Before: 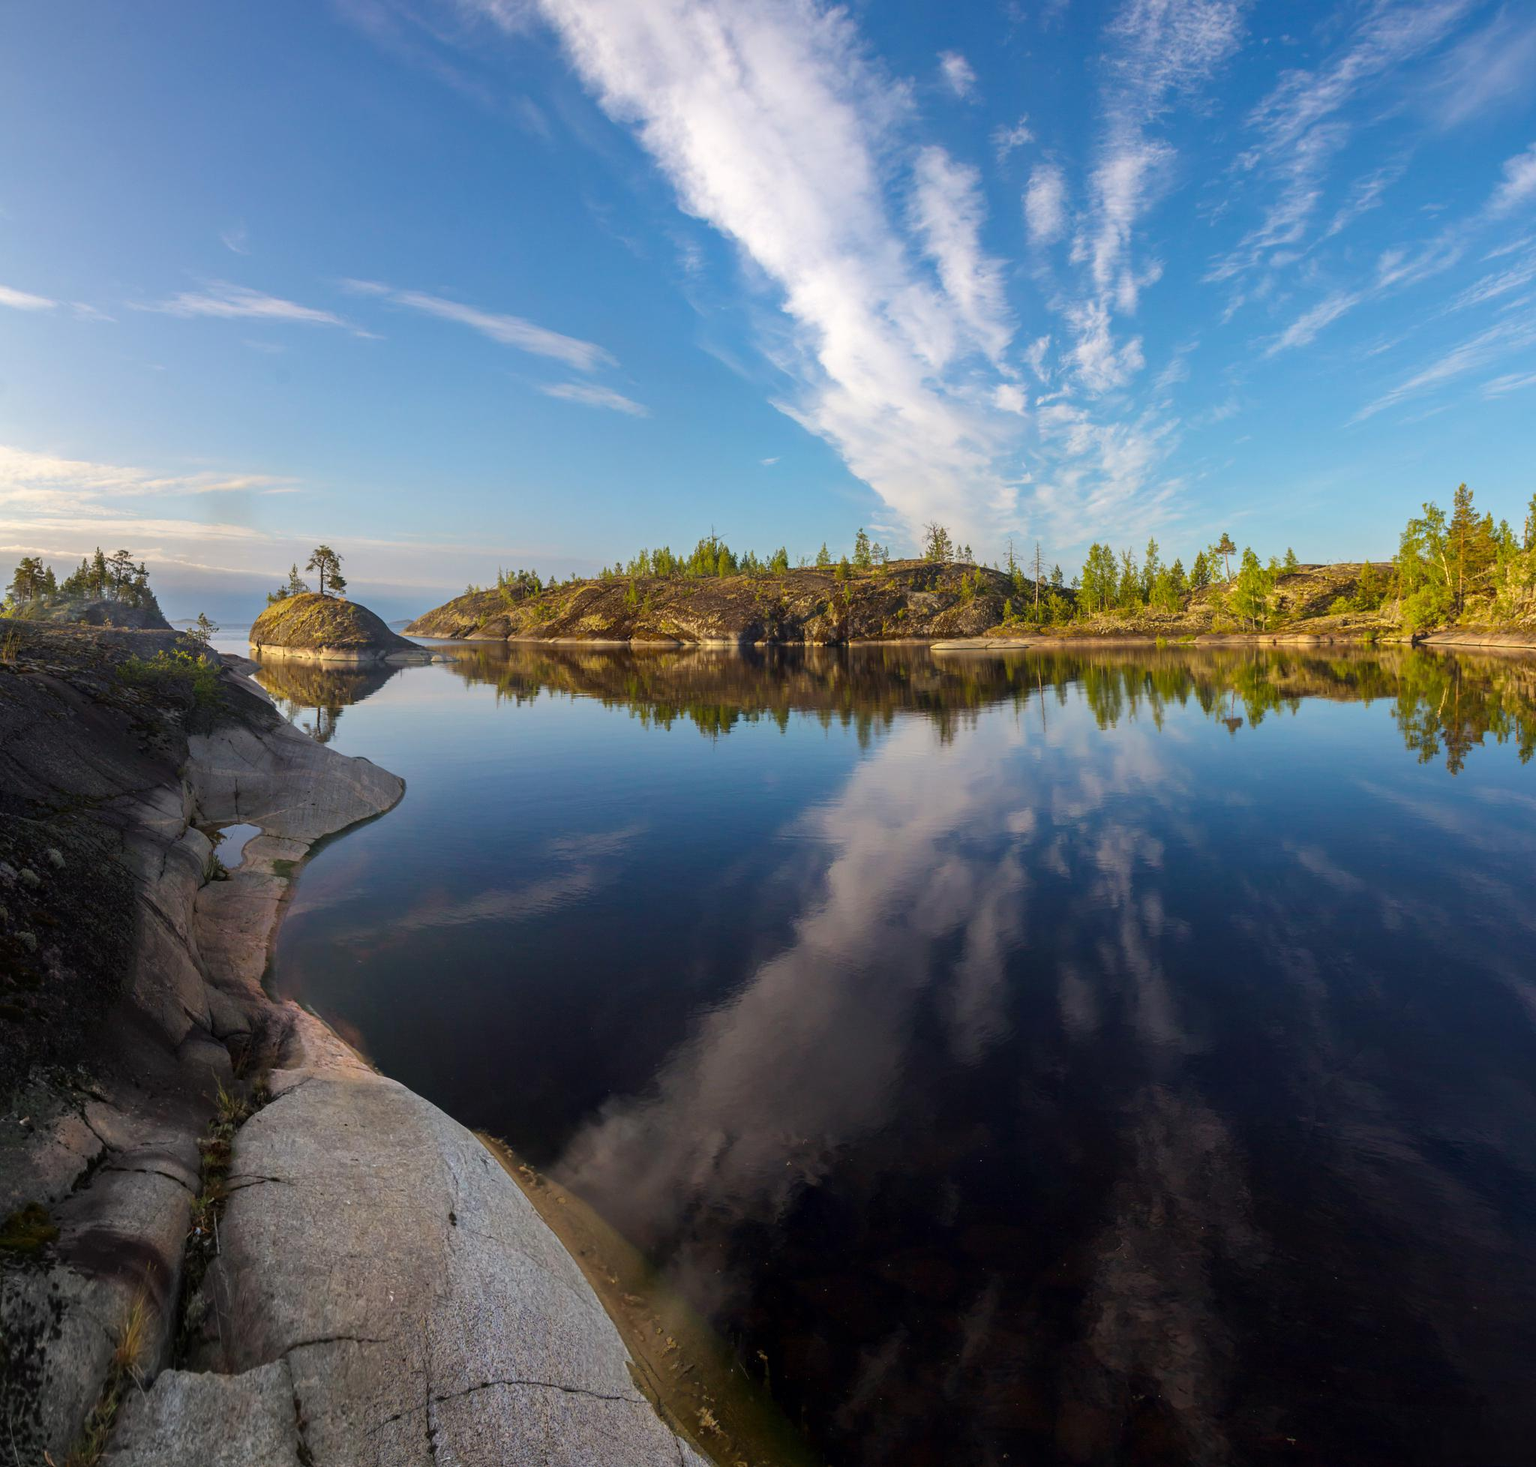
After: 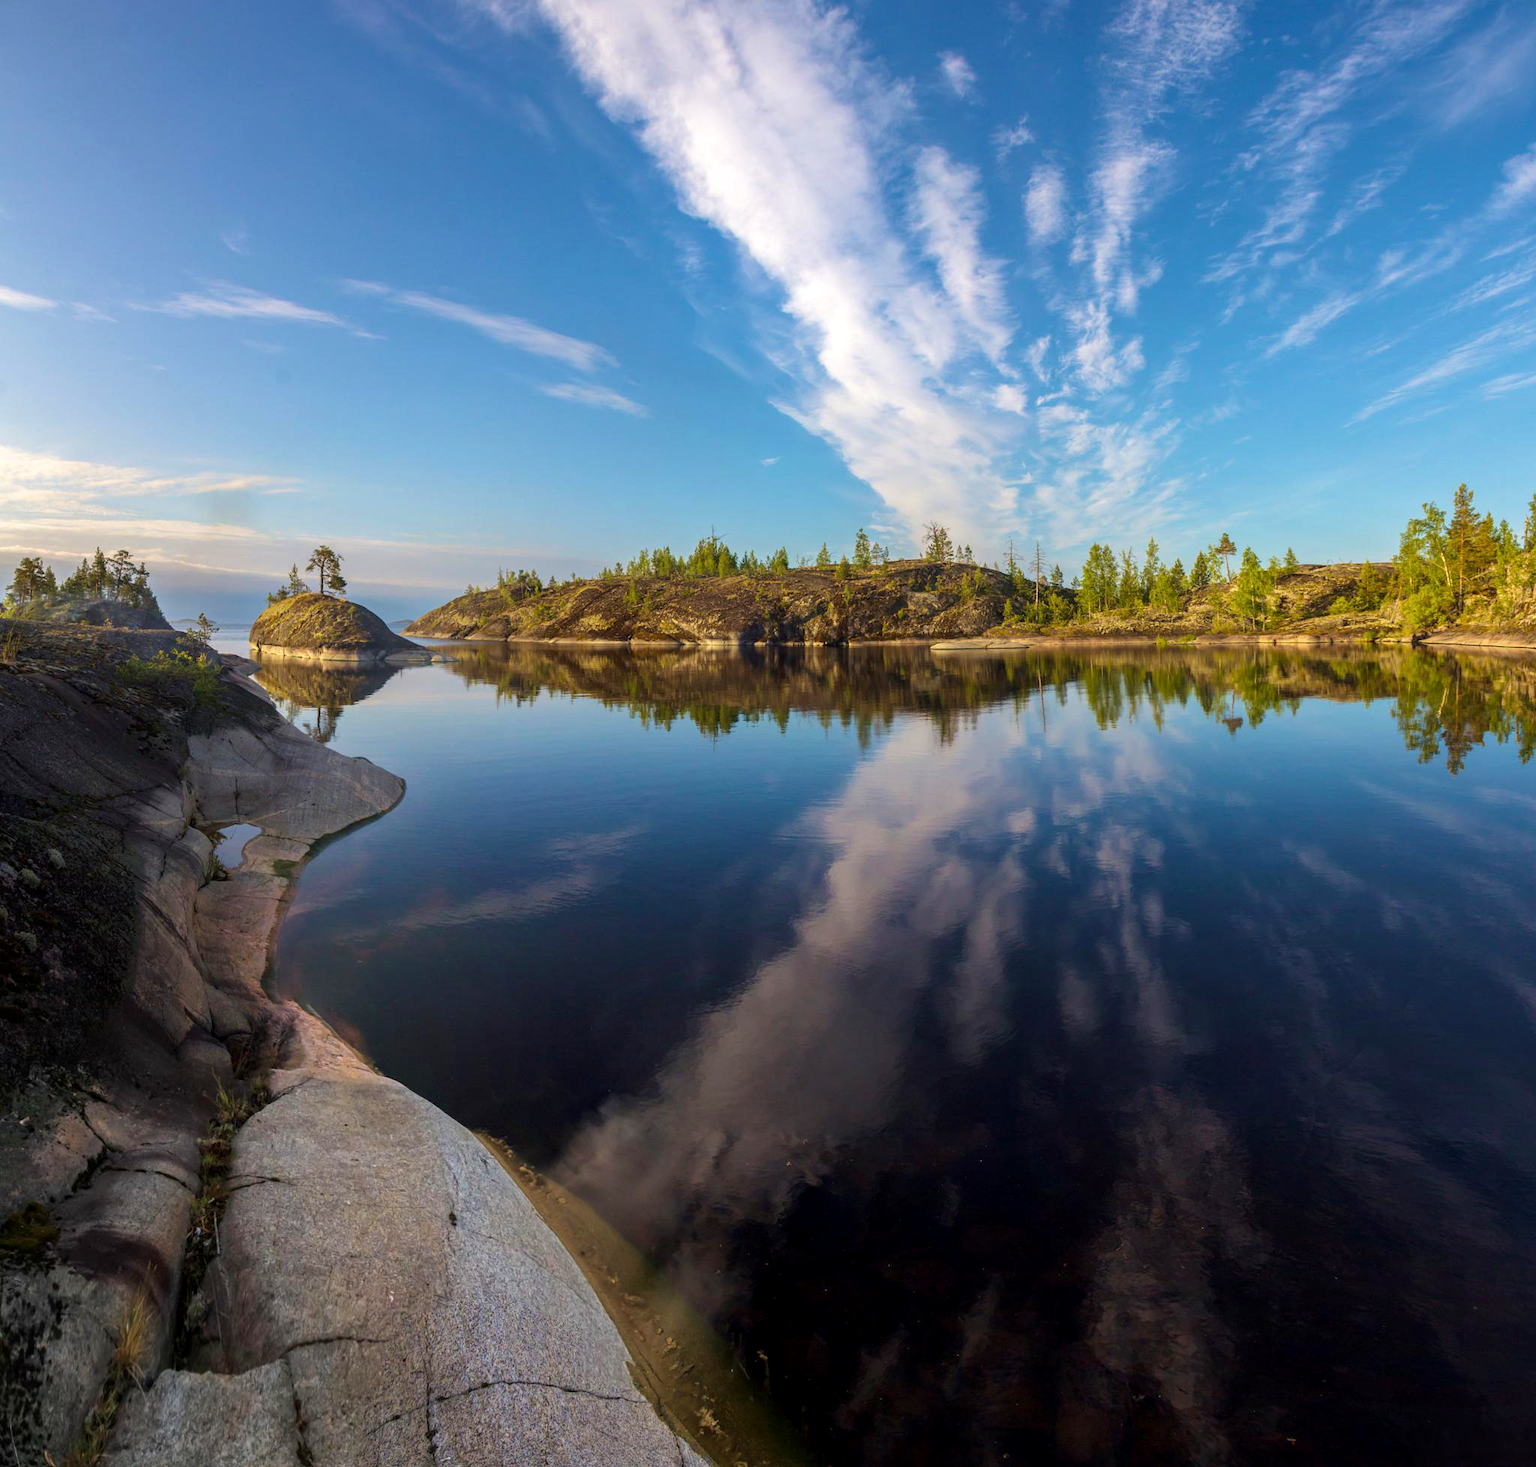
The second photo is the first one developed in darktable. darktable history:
velvia: on, module defaults
local contrast: highlights 100%, shadows 100%, detail 120%, midtone range 0.2
